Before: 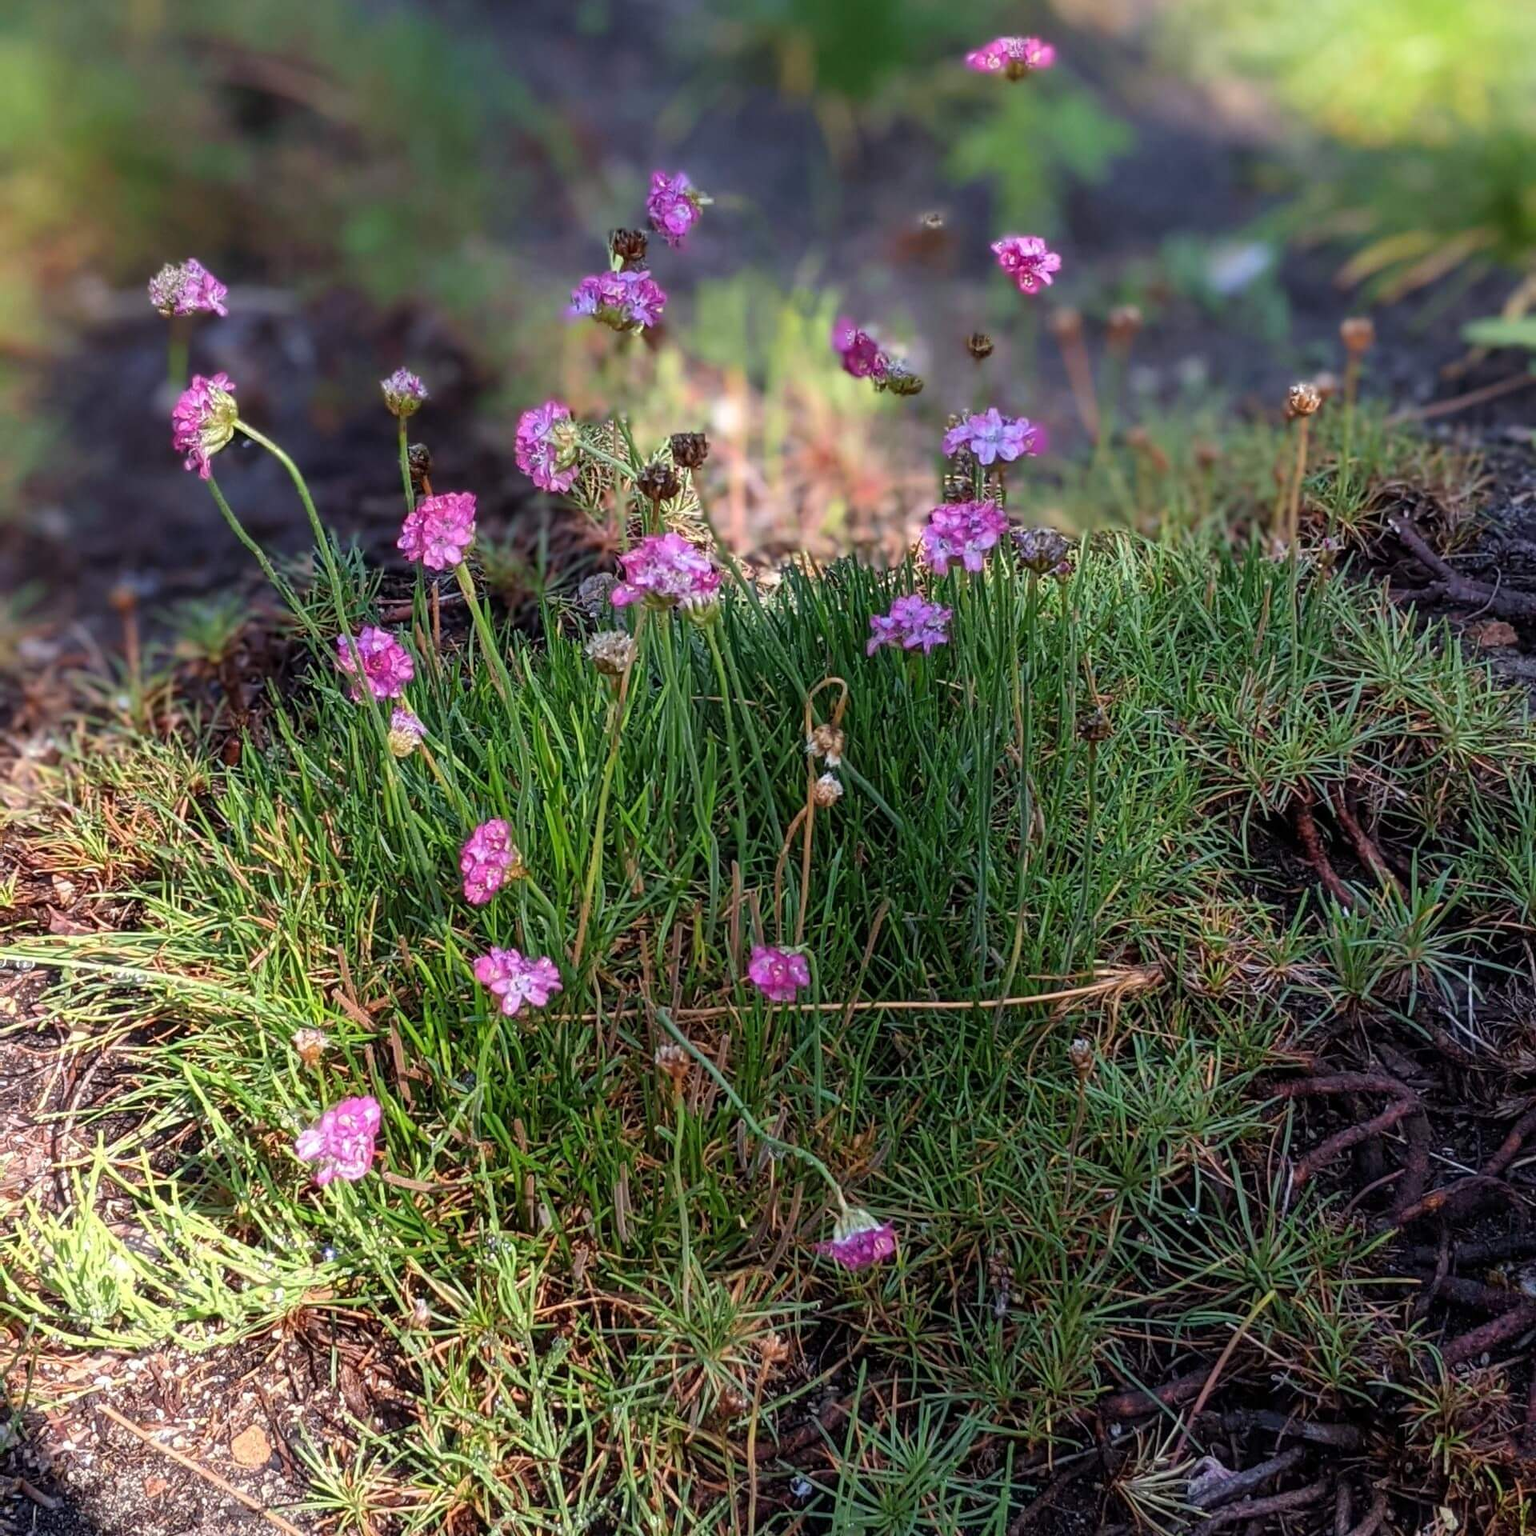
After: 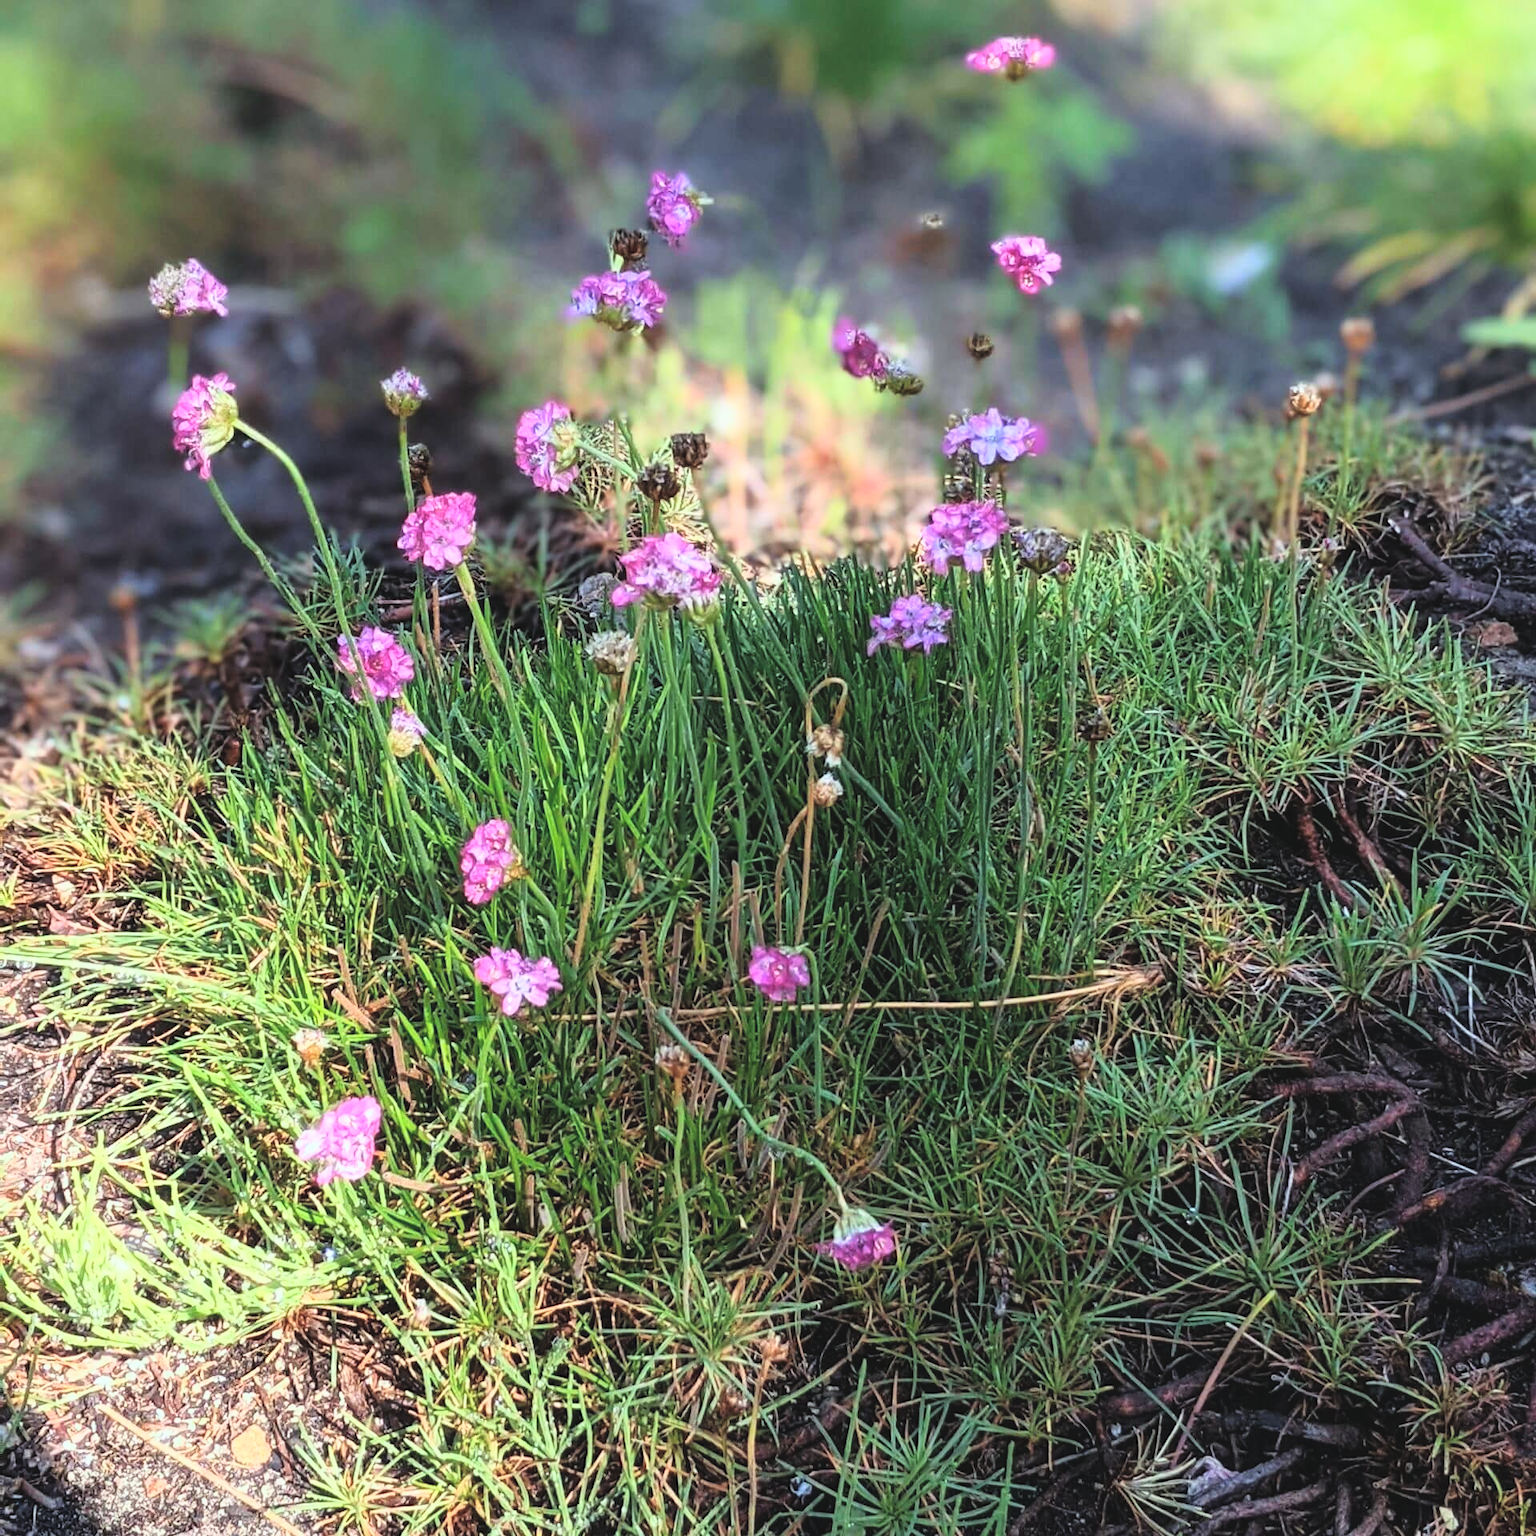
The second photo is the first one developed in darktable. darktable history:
color correction: highlights a* -6.81, highlights b* 0.372
base curve: curves: ch0 [(0, 0) (0.012, 0.01) (0.073, 0.168) (0.31, 0.711) (0.645, 0.957) (1, 1)]
exposure: black level correction -0.015, exposure -0.54 EV, compensate highlight preservation false
